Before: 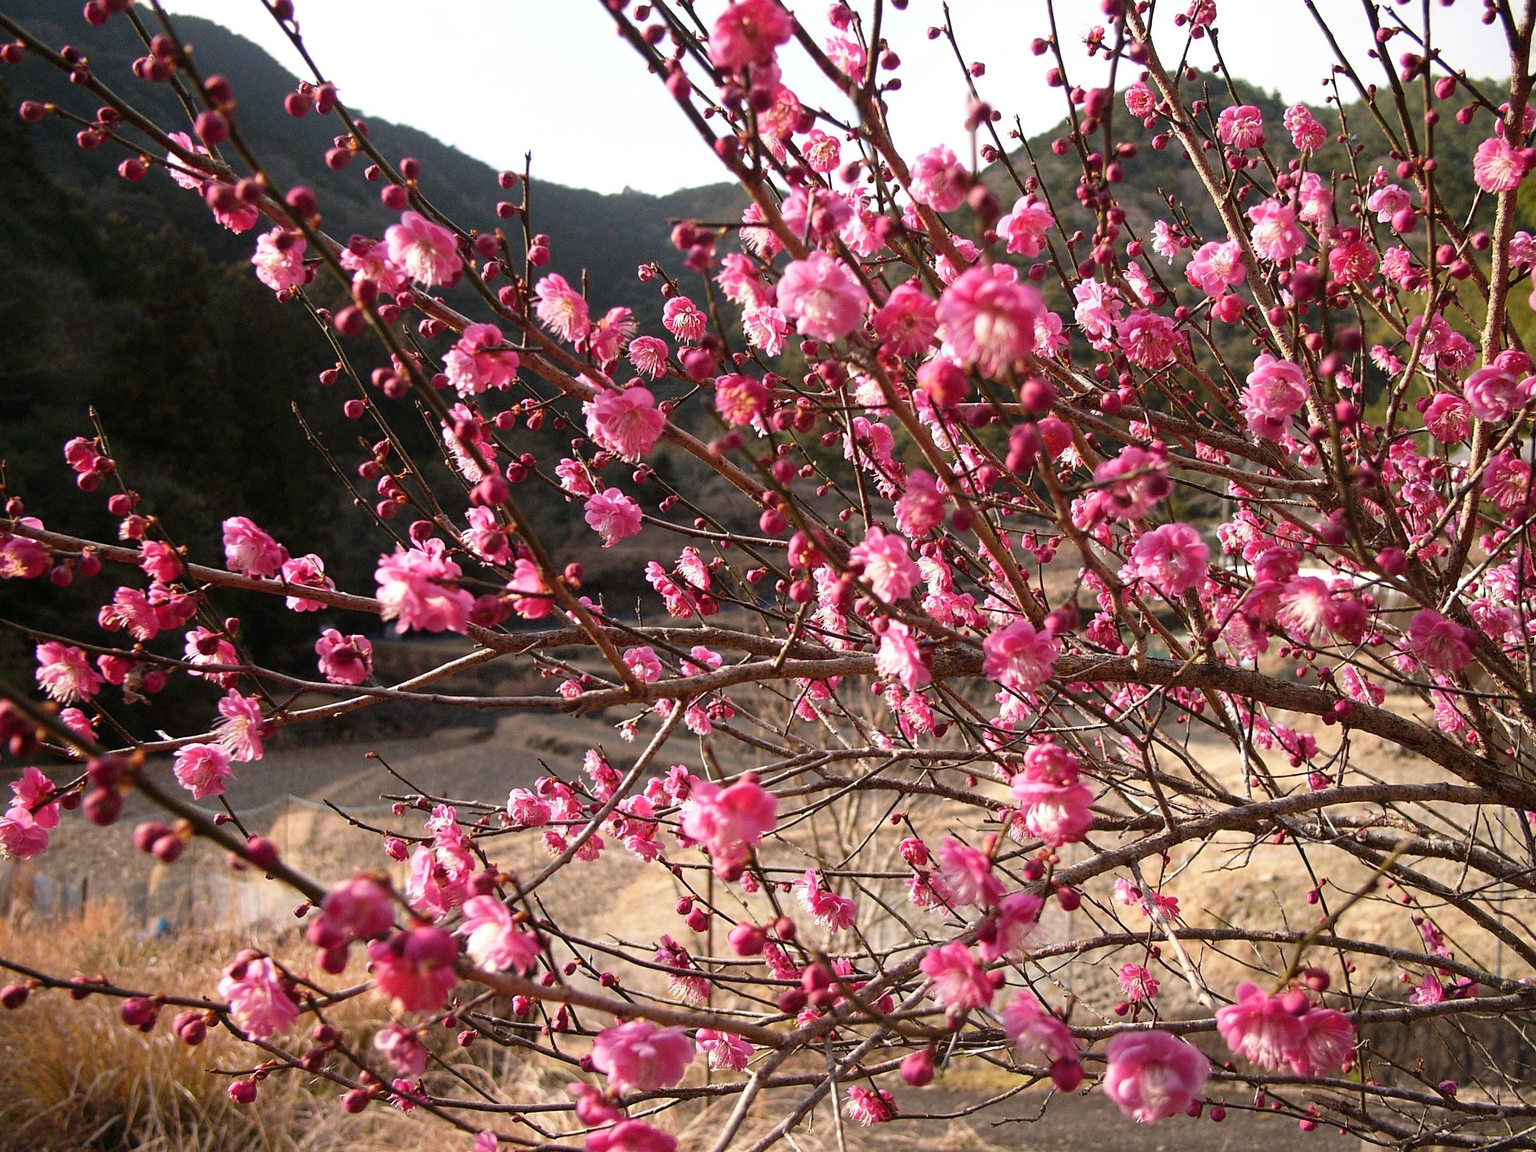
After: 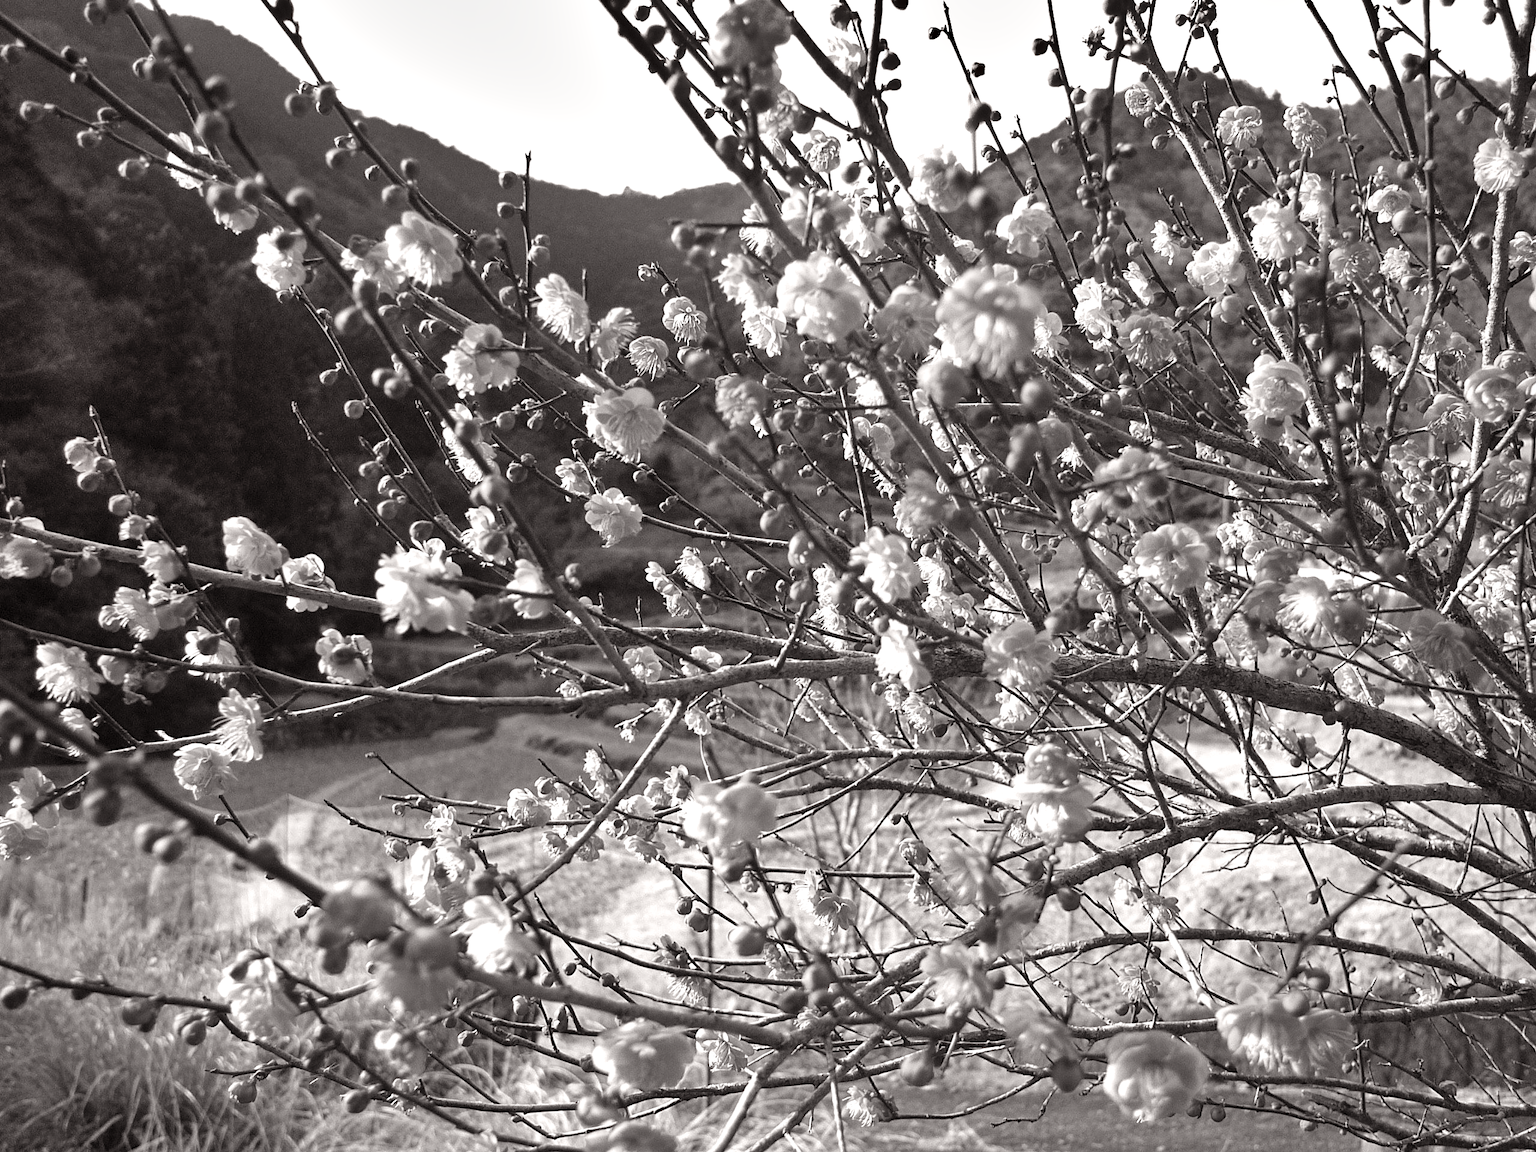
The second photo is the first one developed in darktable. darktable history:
color balance rgb: power › chroma 0.297%, power › hue 25.34°, highlights gain › luminance 1.043%, highlights gain › chroma 0.426%, highlights gain › hue 43.72°, perceptual saturation grading › global saturation 20%, perceptual saturation grading › highlights -25.036%, perceptual saturation grading › shadows 49.377%, global vibrance 3.281%
color calibration: output gray [0.22, 0.42, 0.37, 0], illuminant same as pipeline (D50), adaptation XYZ, x 0.346, y 0.359, temperature 5023.9 K
exposure: black level correction 0, exposure 0.694 EV, compensate highlight preservation false
velvia: on, module defaults
shadows and highlights: shadows color adjustment 97.99%, highlights color adjustment 58%, soften with gaussian
